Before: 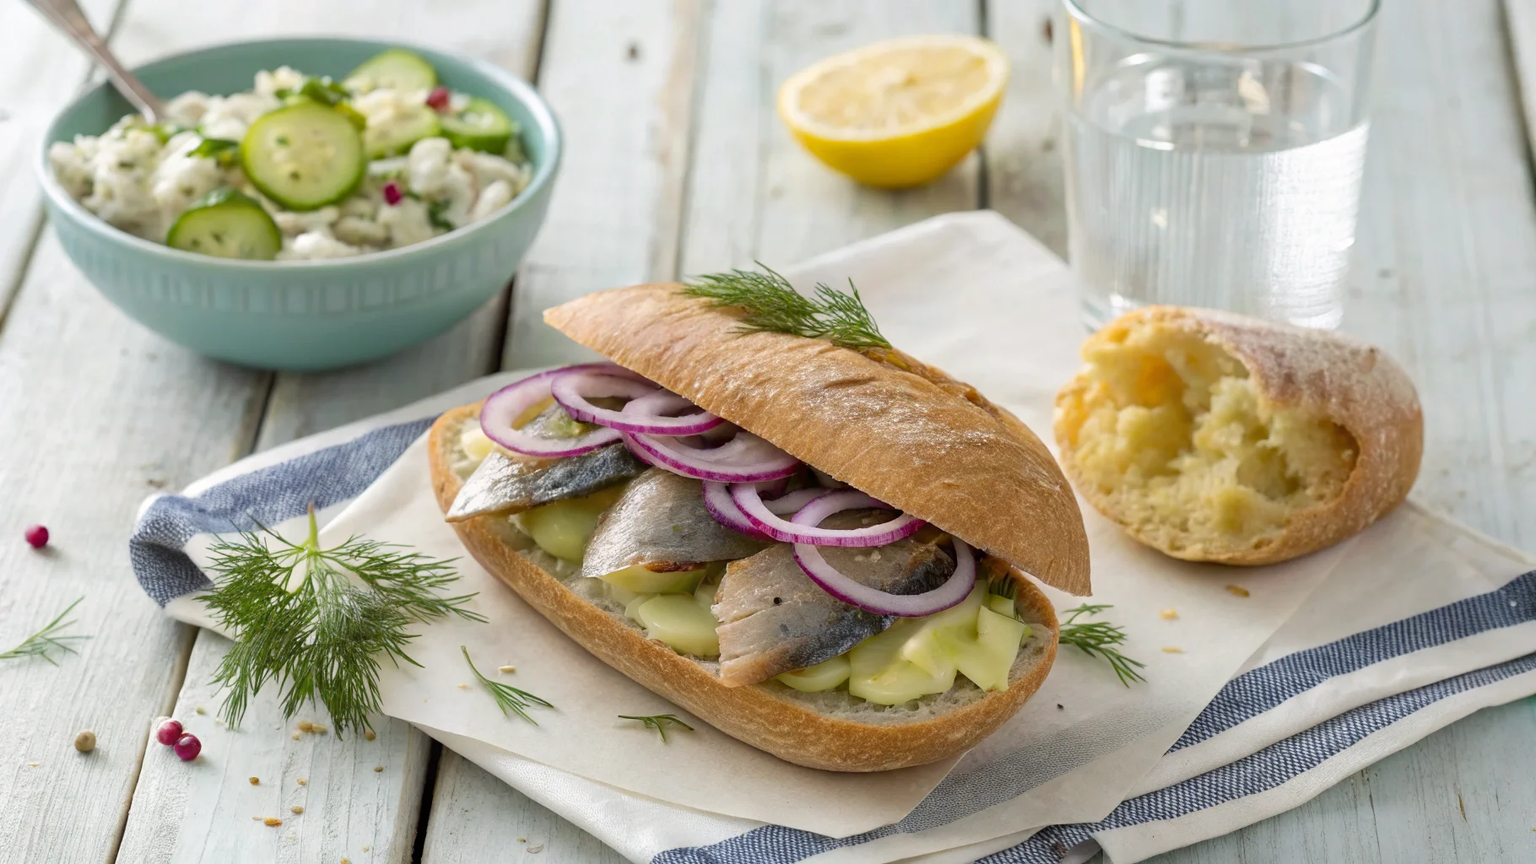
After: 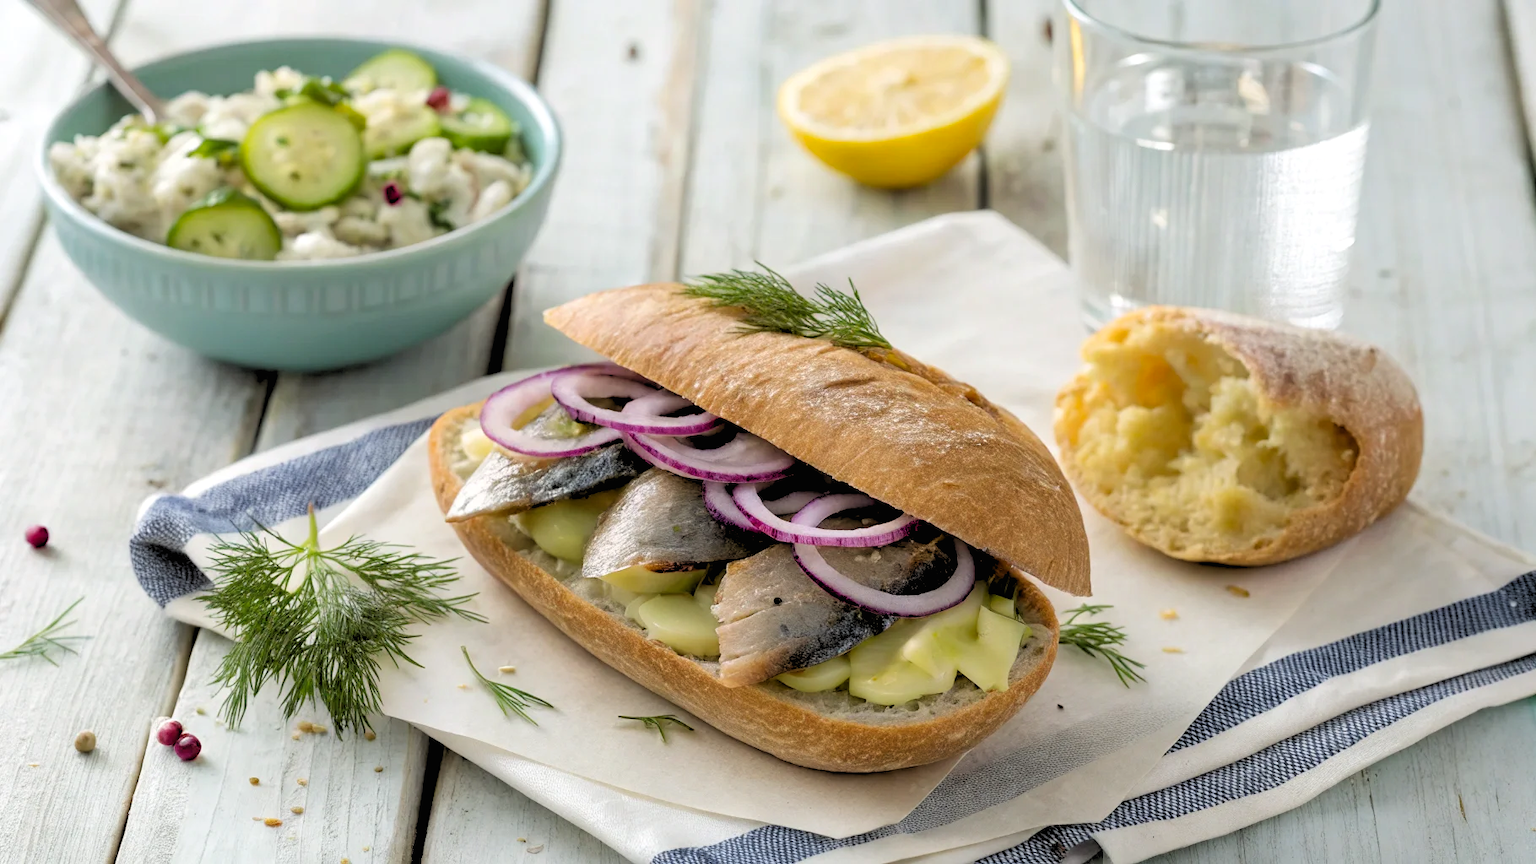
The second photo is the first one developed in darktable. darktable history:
white balance: emerald 1
contrast brightness saturation: contrast -0.02, brightness -0.01, saturation 0.03
rgb levels: levels [[0.029, 0.461, 0.922], [0, 0.5, 1], [0, 0.5, 1]]
